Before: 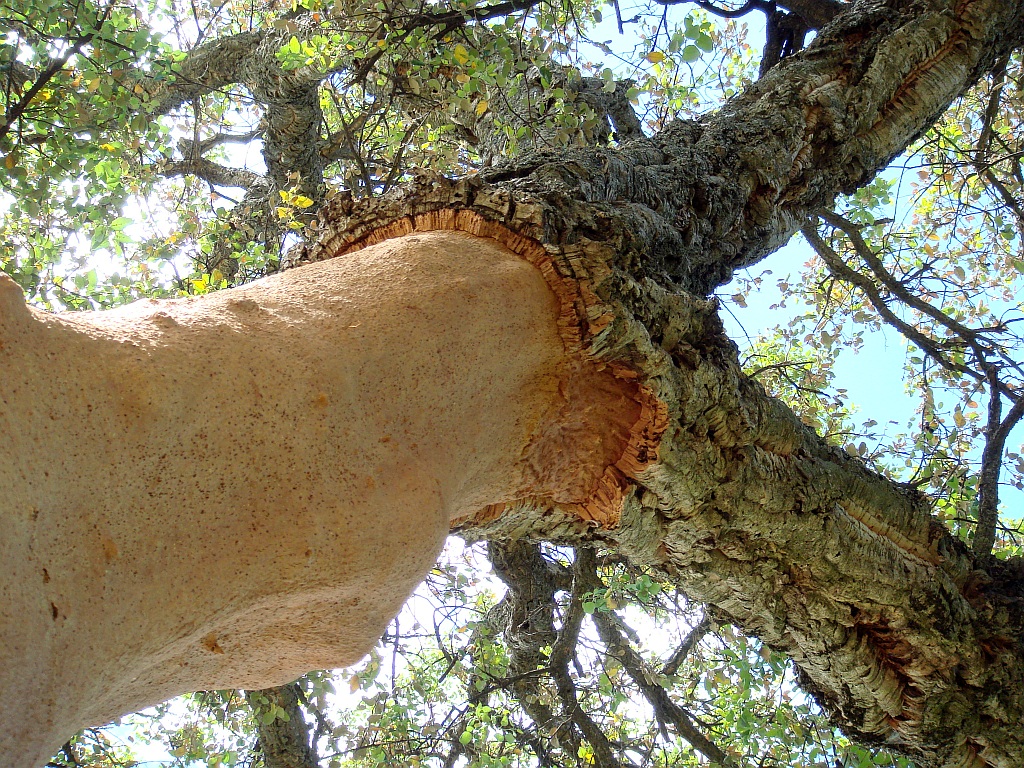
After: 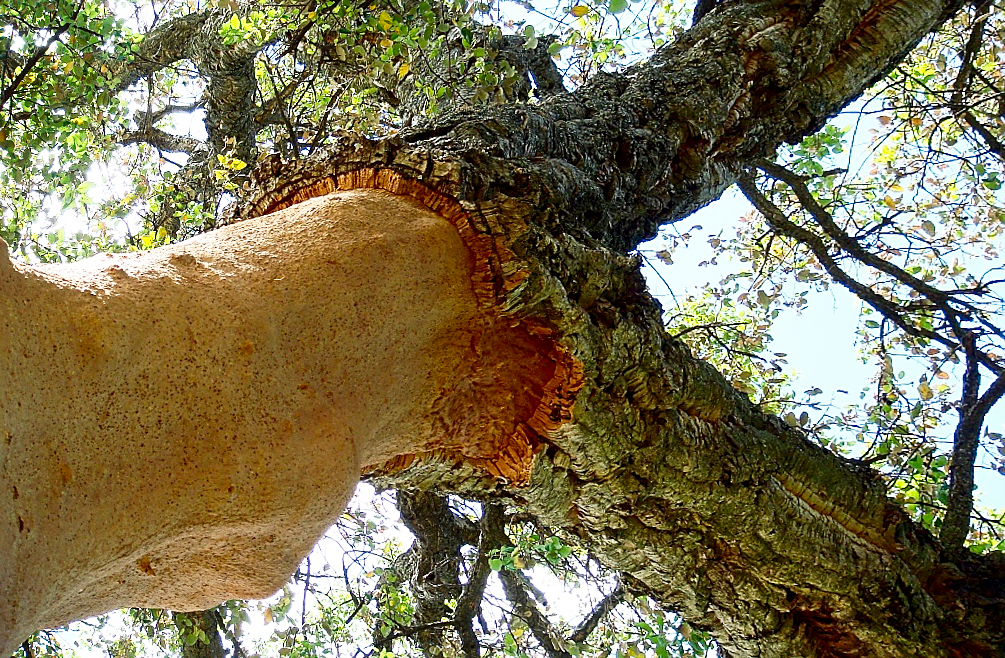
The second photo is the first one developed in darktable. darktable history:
exposure: compensate highlight preservation false
sharpen: on, module defaults
contrast brightness saturation: brightness -0.25, saturation 0.2
base curve: curves: ch0 [(0, 0) (0.579, 0.807) (1, 1)], preserve colors none
rotate and perspective: rotation 1.69°, lens shift (vertical) -0.023, lens shift (horizontal) -0.291, crop left 0.025, crop right 0.988, crop top 0.092, crop bottom 0.842
